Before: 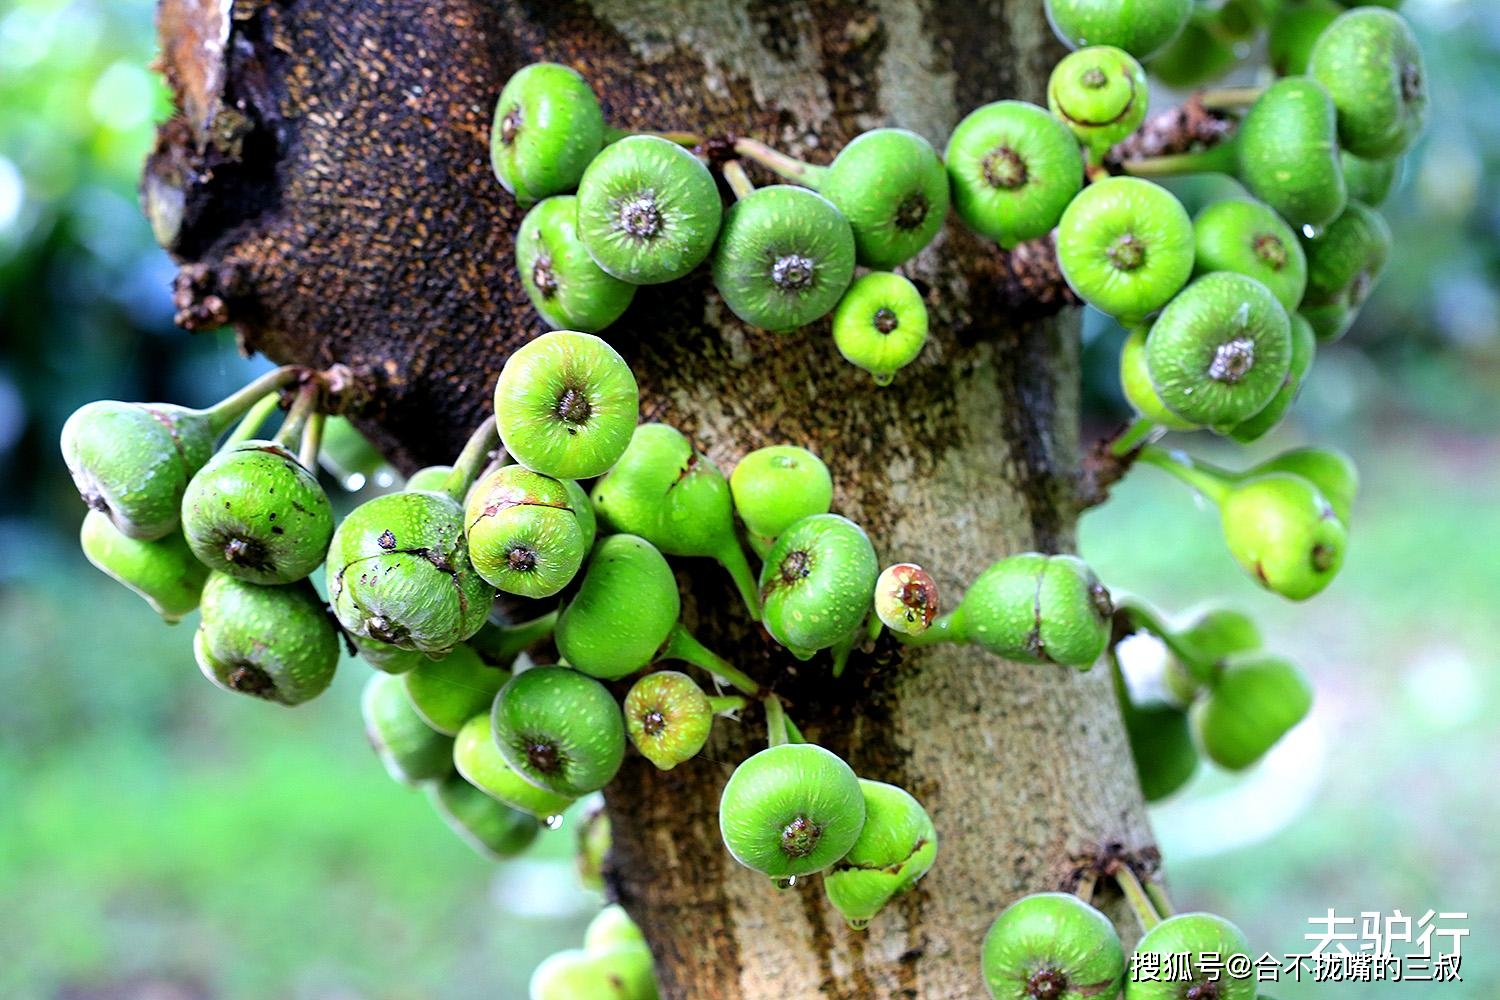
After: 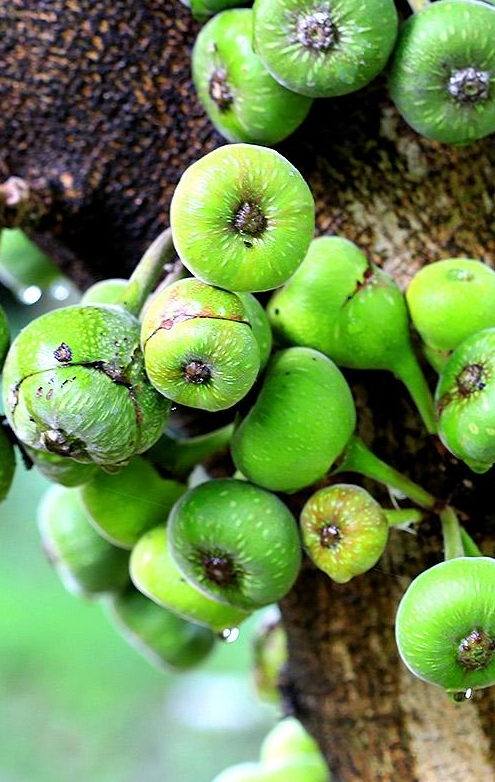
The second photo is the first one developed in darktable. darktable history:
crop and rotate: left 21.637%, top 18.764%, right 45.298%, bottom 3.004%
base curve: curves: ch0 [(0, 0) (0.283, 0.295) (1, 1)], preserve colors none
